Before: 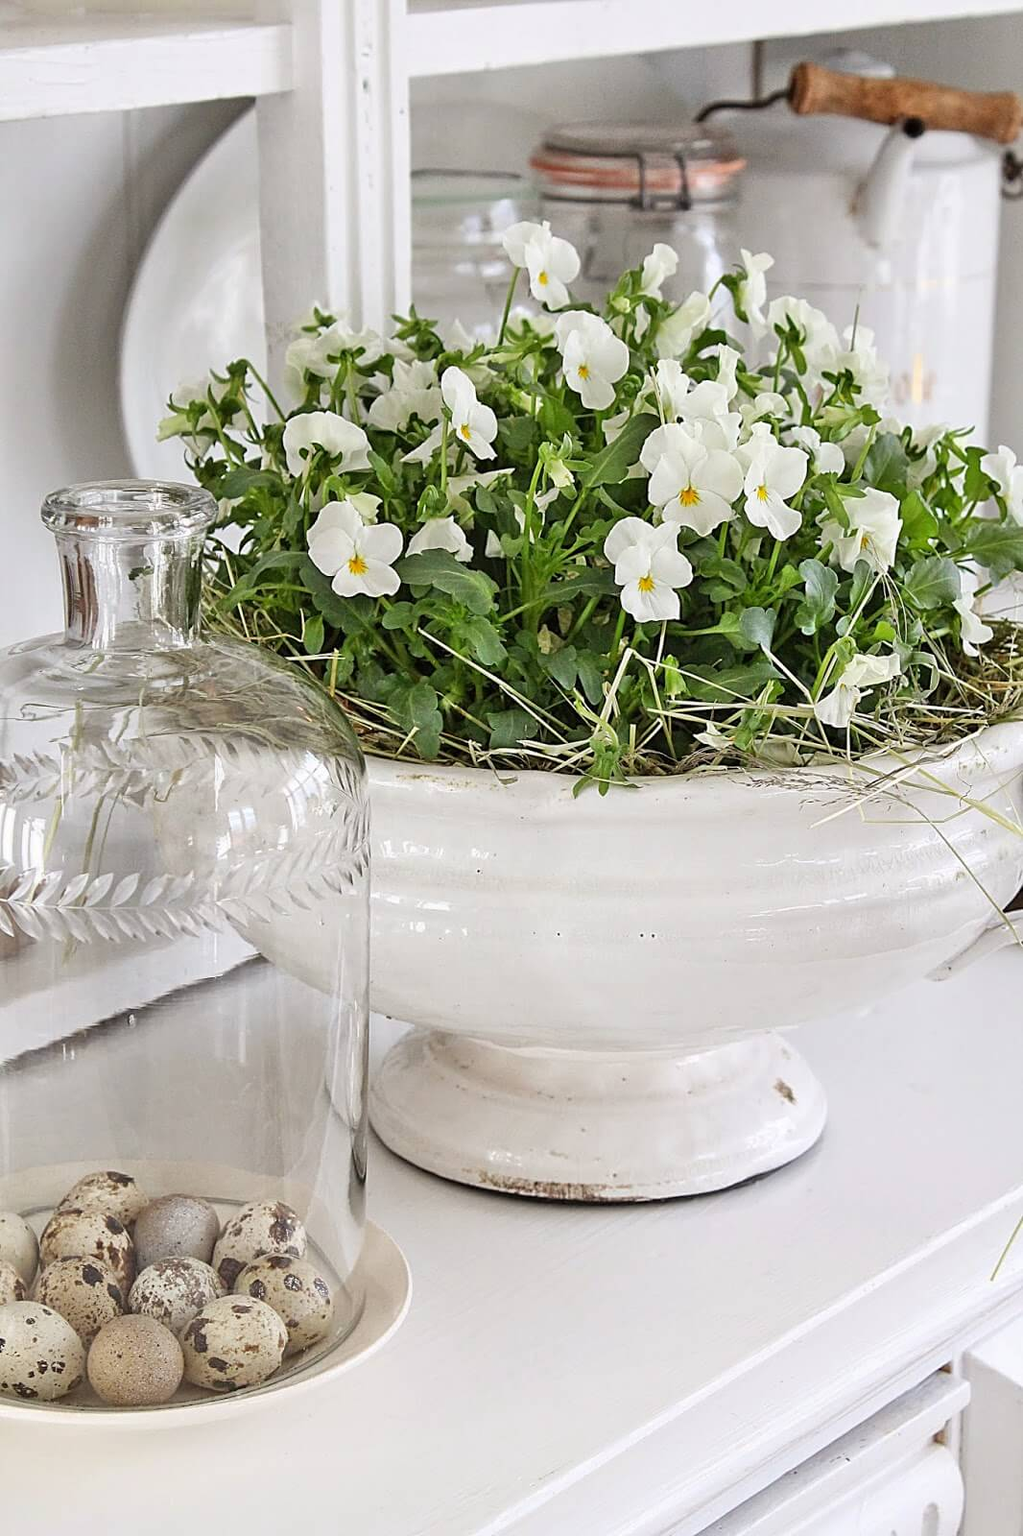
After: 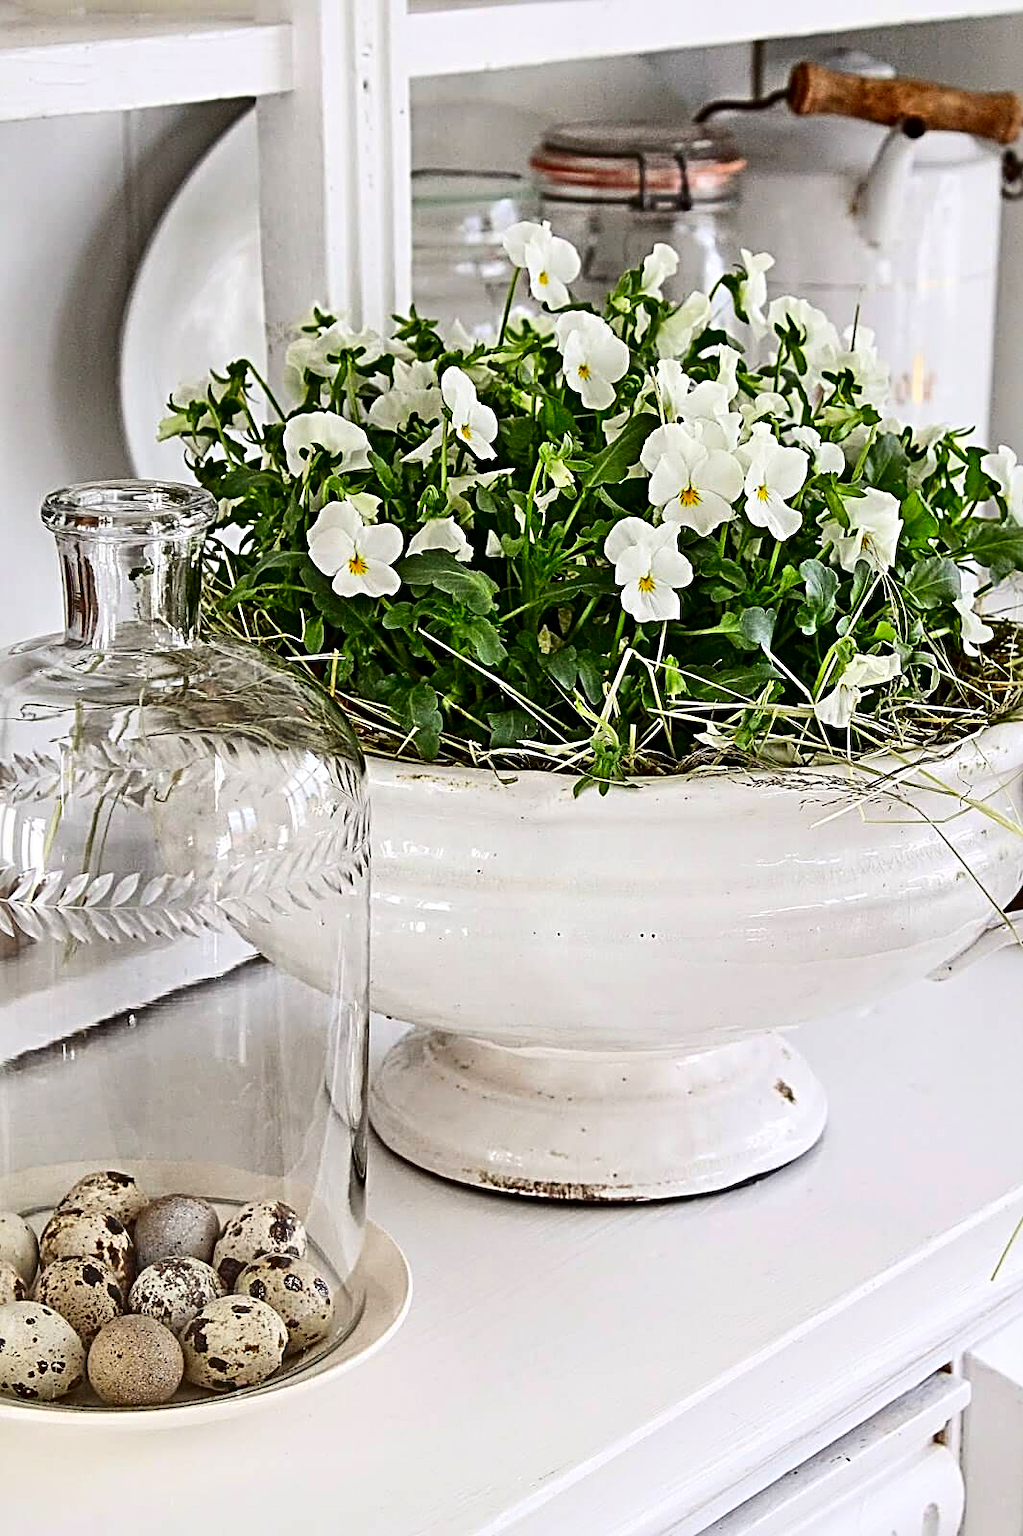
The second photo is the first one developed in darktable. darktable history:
sharpen: radius 4.883
contrast brightness saturation: contrast 0.22, brightness -0.19, saturation 0.24
